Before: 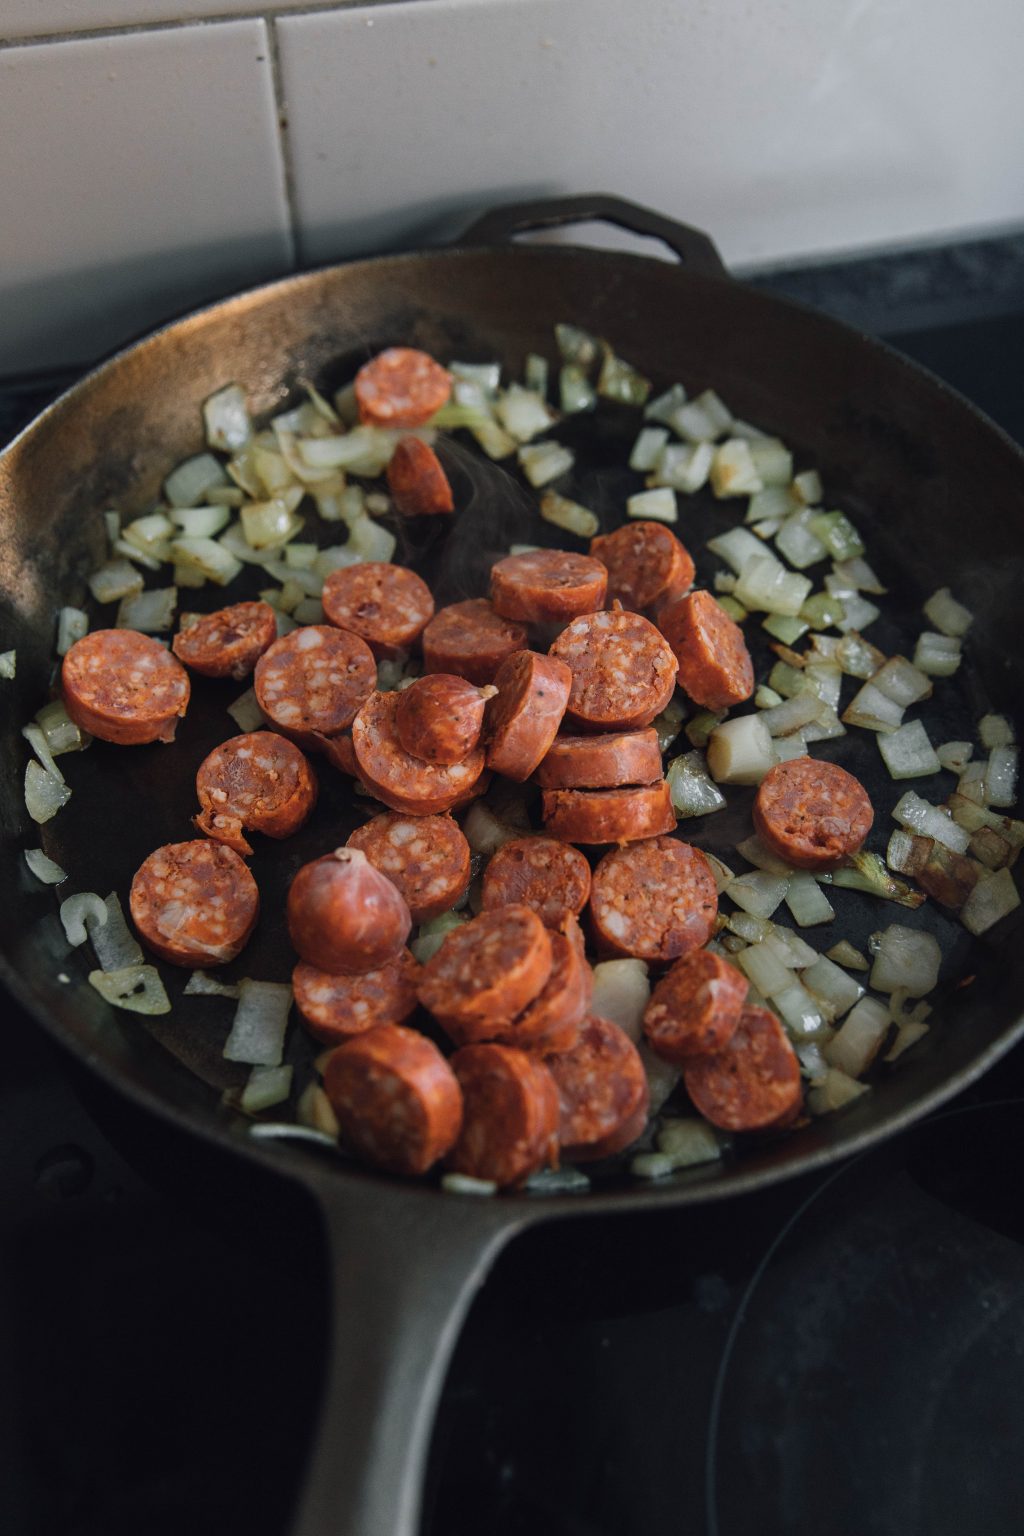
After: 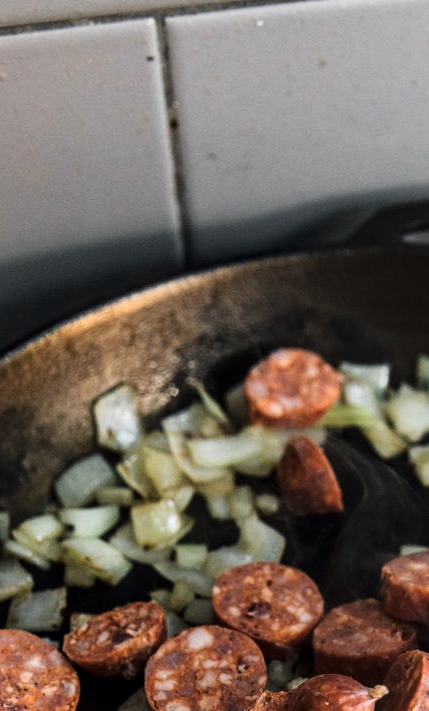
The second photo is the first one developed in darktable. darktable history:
crop and rotate: left 10.817%, top 0.062%, right 47.194%, bottom 53.626%
tone curve: curves: ch0 [(0, 0) (0.195, 0.109) (0.751, 0.848) (1, 1)], color space Lab, linked channels, preserve colors none
local contrast: on, module defaults
